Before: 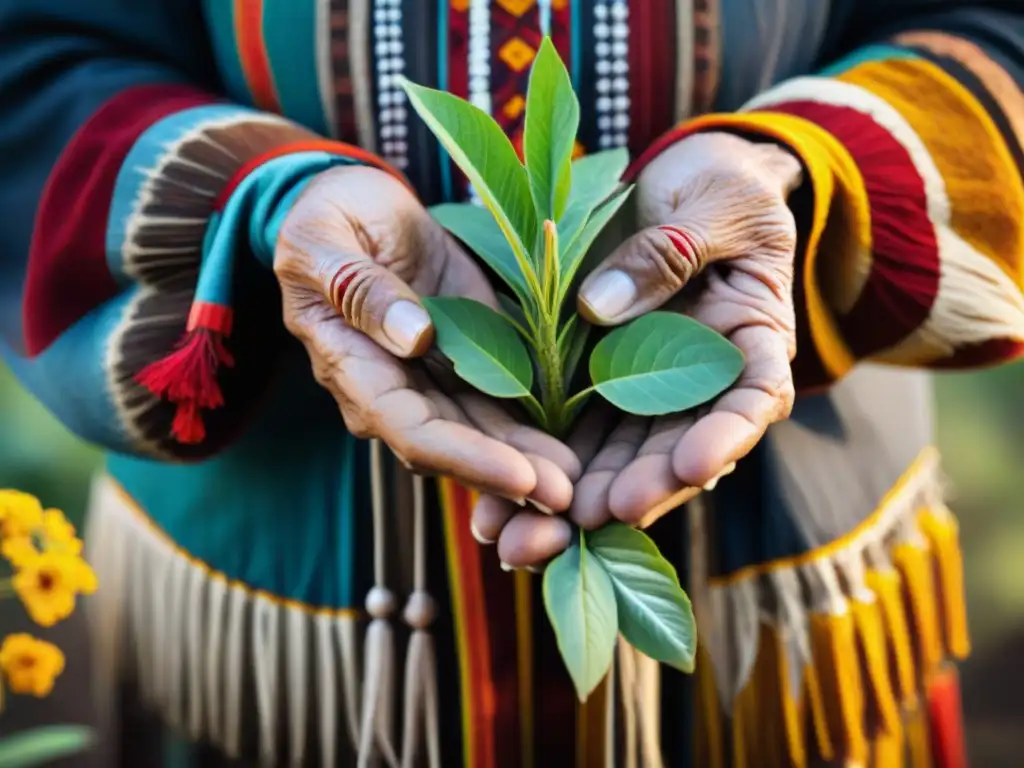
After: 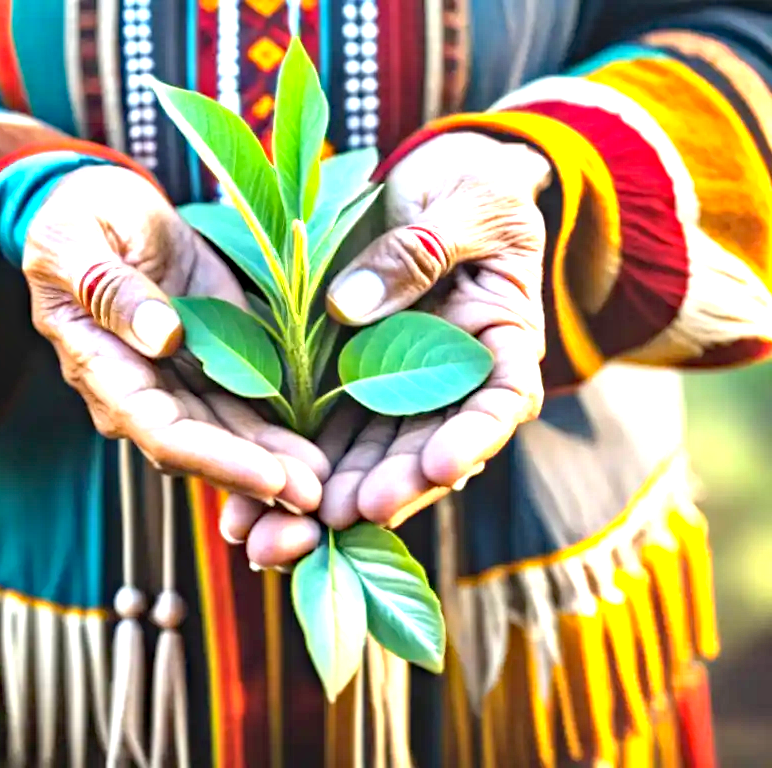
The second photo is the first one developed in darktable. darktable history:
haze removal: compatibility mode true, adaptive false
local contrast: detail 110%
exposure: black level correction 0, exposure 1.573 EV, compensate highlight preservation false
crop and rotate: left 24.532%
